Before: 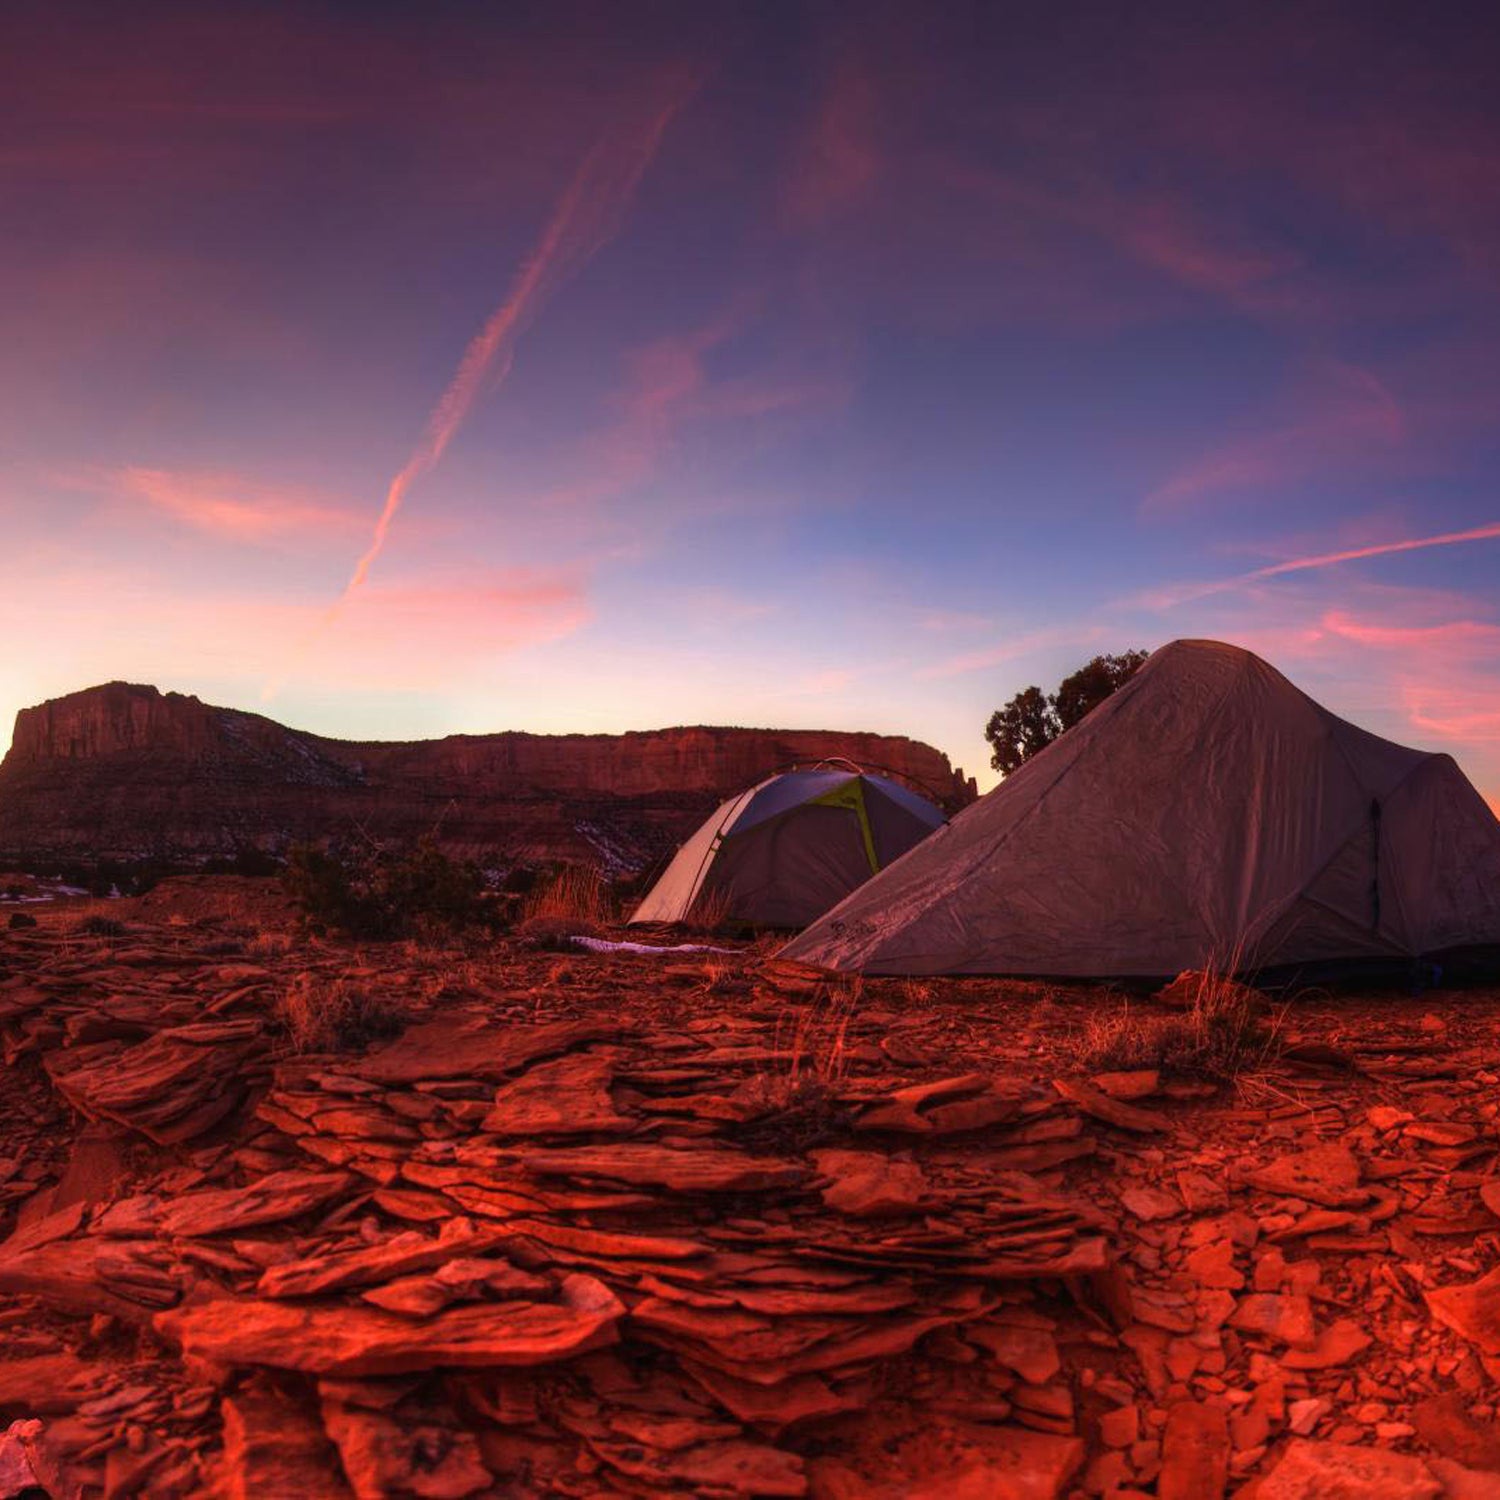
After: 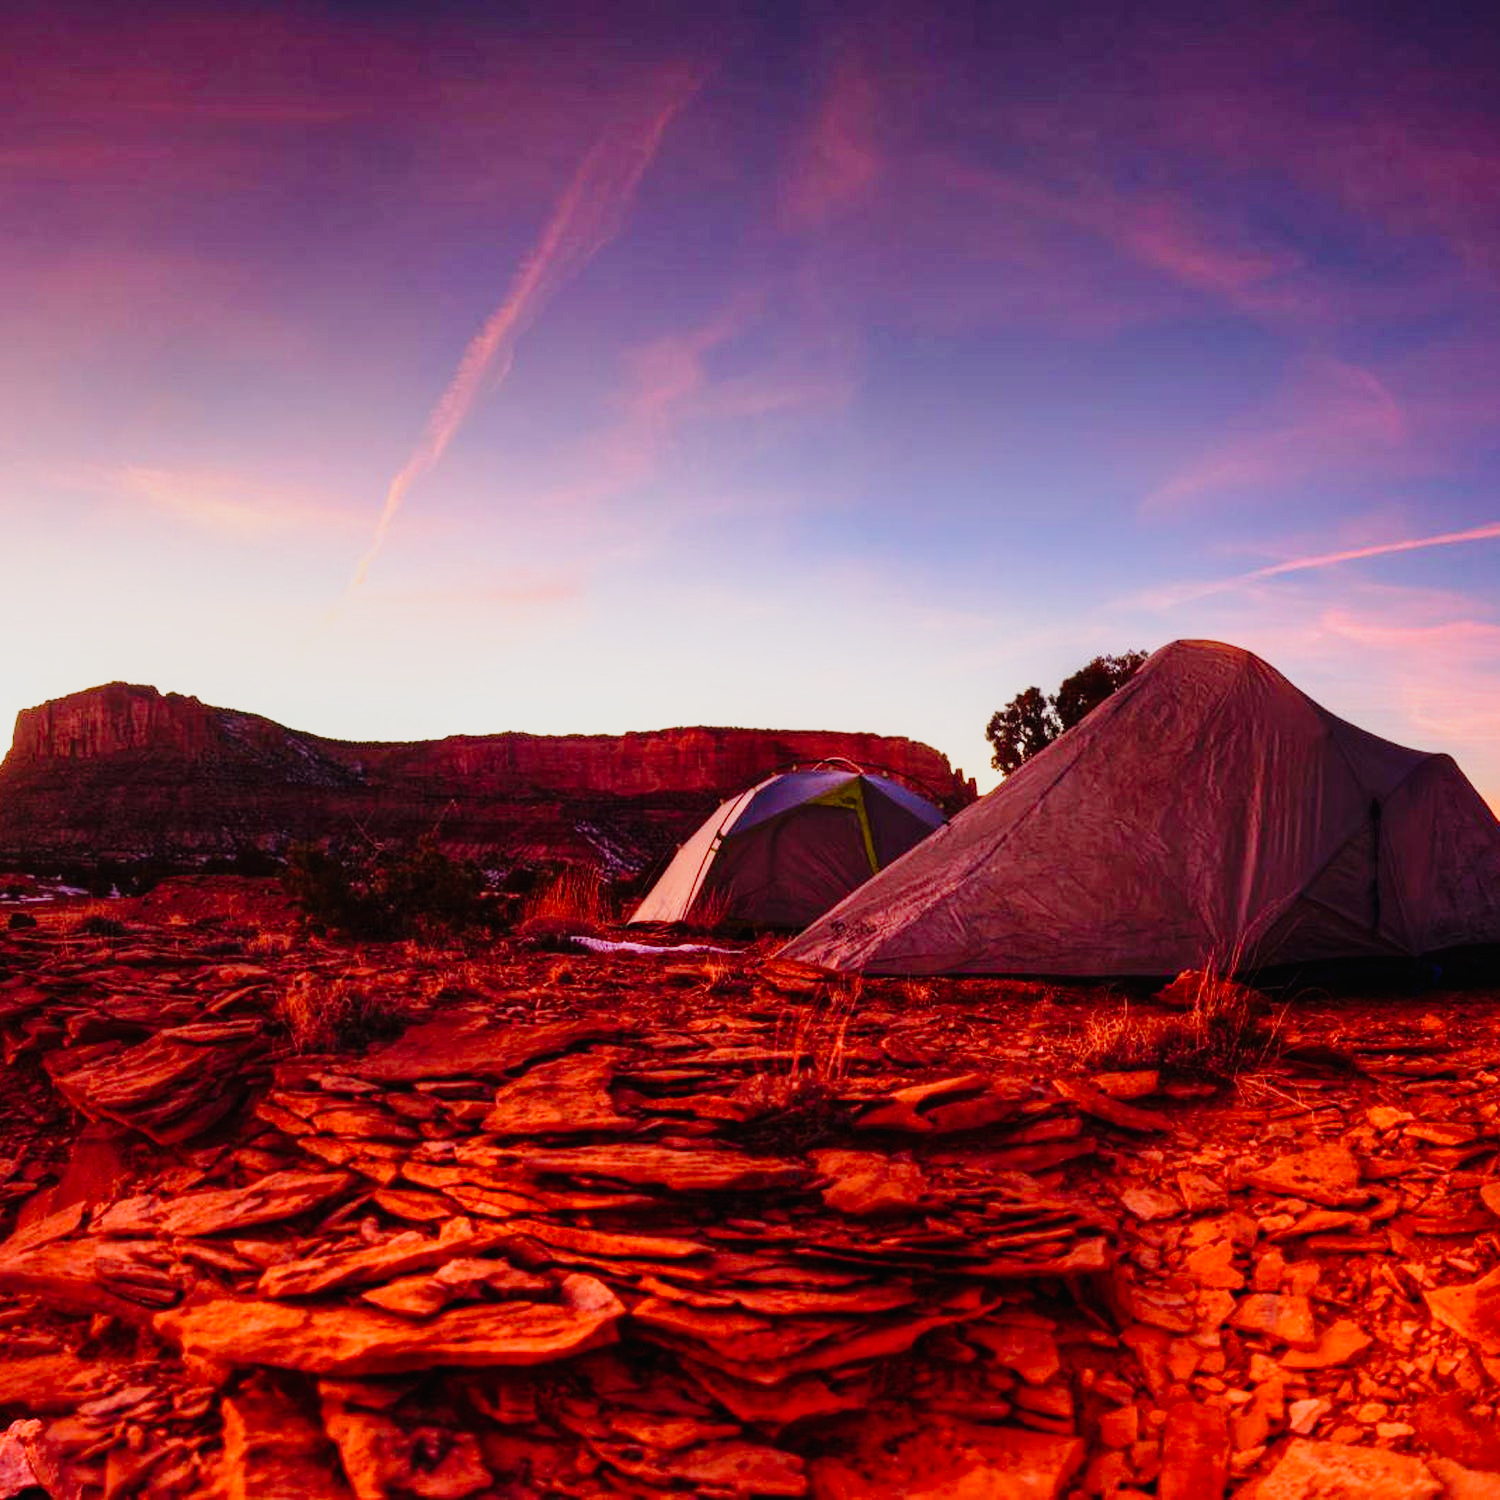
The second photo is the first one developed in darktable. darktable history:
tone curve: curves: ch0 [(0, 0.009) (0.105, 0.069) (0.195, 0.154) (0.289, 0.278) (0.384, 0.391) (0.513, 0.53) (0.66, 0.667) (0.895, 0.863) (1, 0.919)]; ch1 [(0, 0) (0.161, 0.092) (0.35, 0.33) (0.403, 0.395) (0.456, 0.469) (0.502, 0.499) (0.519, 0.514) (0.576, 0.587) (0.642, 0.645) (0.701, 0.742) (1, 0.942)]; ch2 [(0, 0) (0.371, 0.362) (0.437, 0.437) (0.501, 0.5) (0.53, 0.528) (0.569, 0.551) (0.619, 0.58) (0.883, 0.752) (1, 0.929)], preserve colors none
base curve: curves: ch0 [(0, 0) (0.005, 0.002) (0.15, 0.3) (0.4, 0.7) (0.75, 0.95) (1, 1)], preserve colors none
